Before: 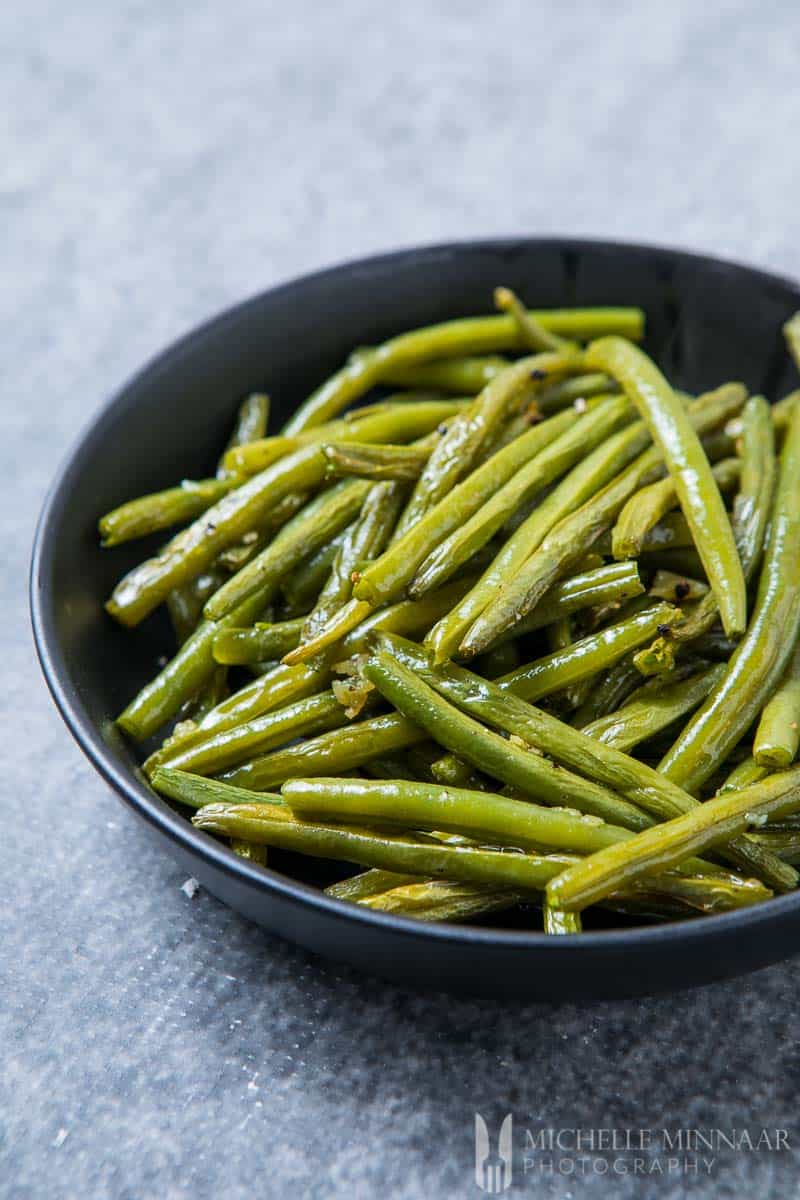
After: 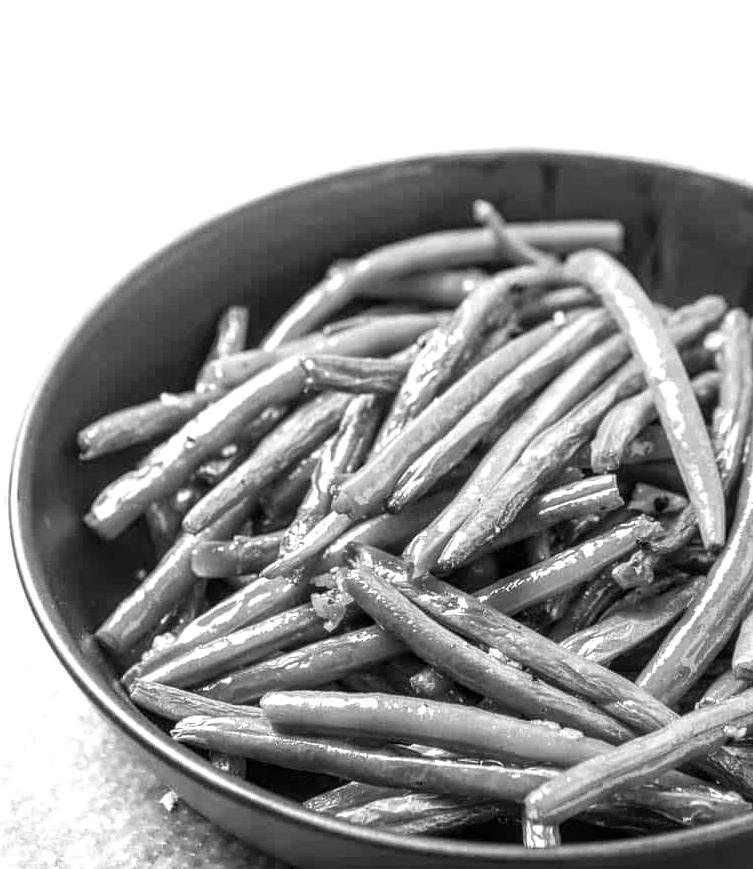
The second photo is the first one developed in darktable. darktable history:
color calibration: output gray [0.18, 0.41, 0.41, 0], illuminant as shot in camera, x 0.358, y 0.373, temperature 4628.91 K
exposure: exposure 0.951 EV, compensate highlight preservation false
crop: left 2.659%, top 7.292%, right 3.11%, bottom 20.235%
local contrast: on, module defaults
